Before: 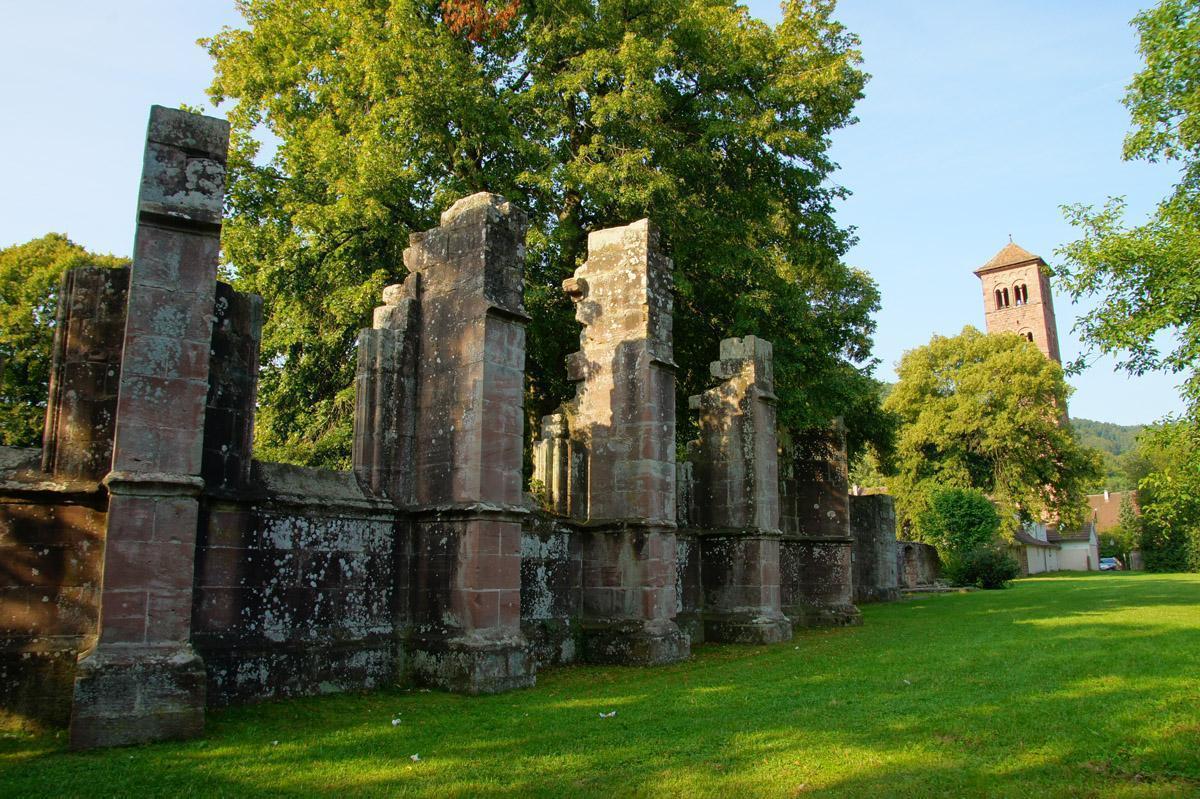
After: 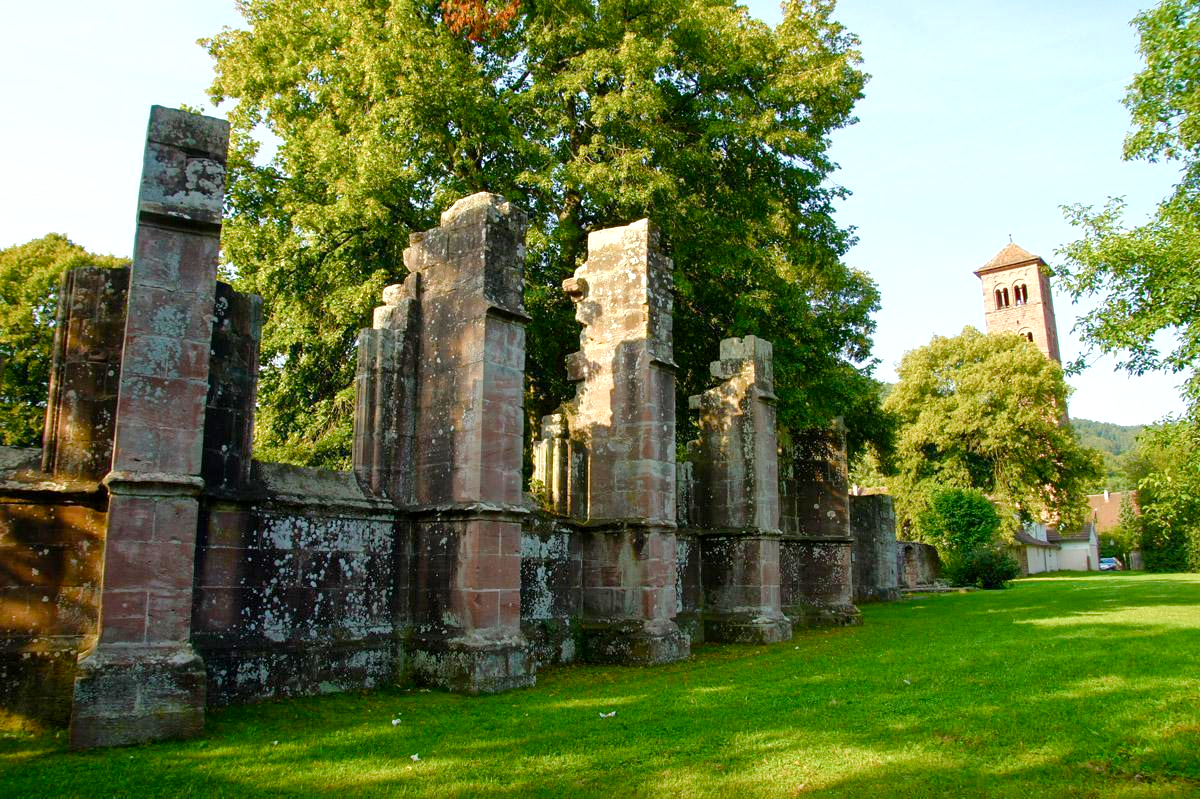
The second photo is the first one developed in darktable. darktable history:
local contrast: mode bilateral grid, contrast 20, coarseness 50, detail 120%, midtone range 0.2
white balance: emerald 1
color balance rgb: perceptual saturation grading › global saturation 20%, perceptual saturation grading › highlights -50%, perceptual saturation grading › shadows 30%, perceptual brilliance grading › global brilliance 10%, perceptual brilliance grading › shadows 15%
